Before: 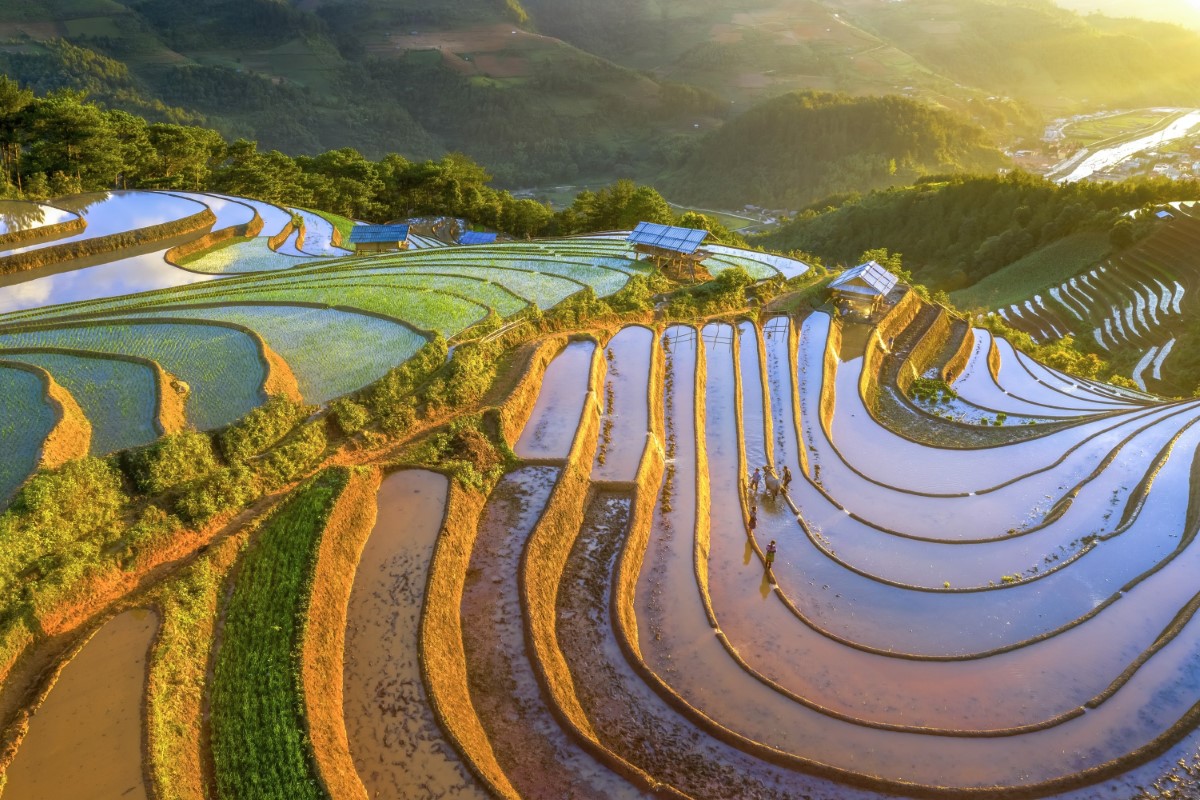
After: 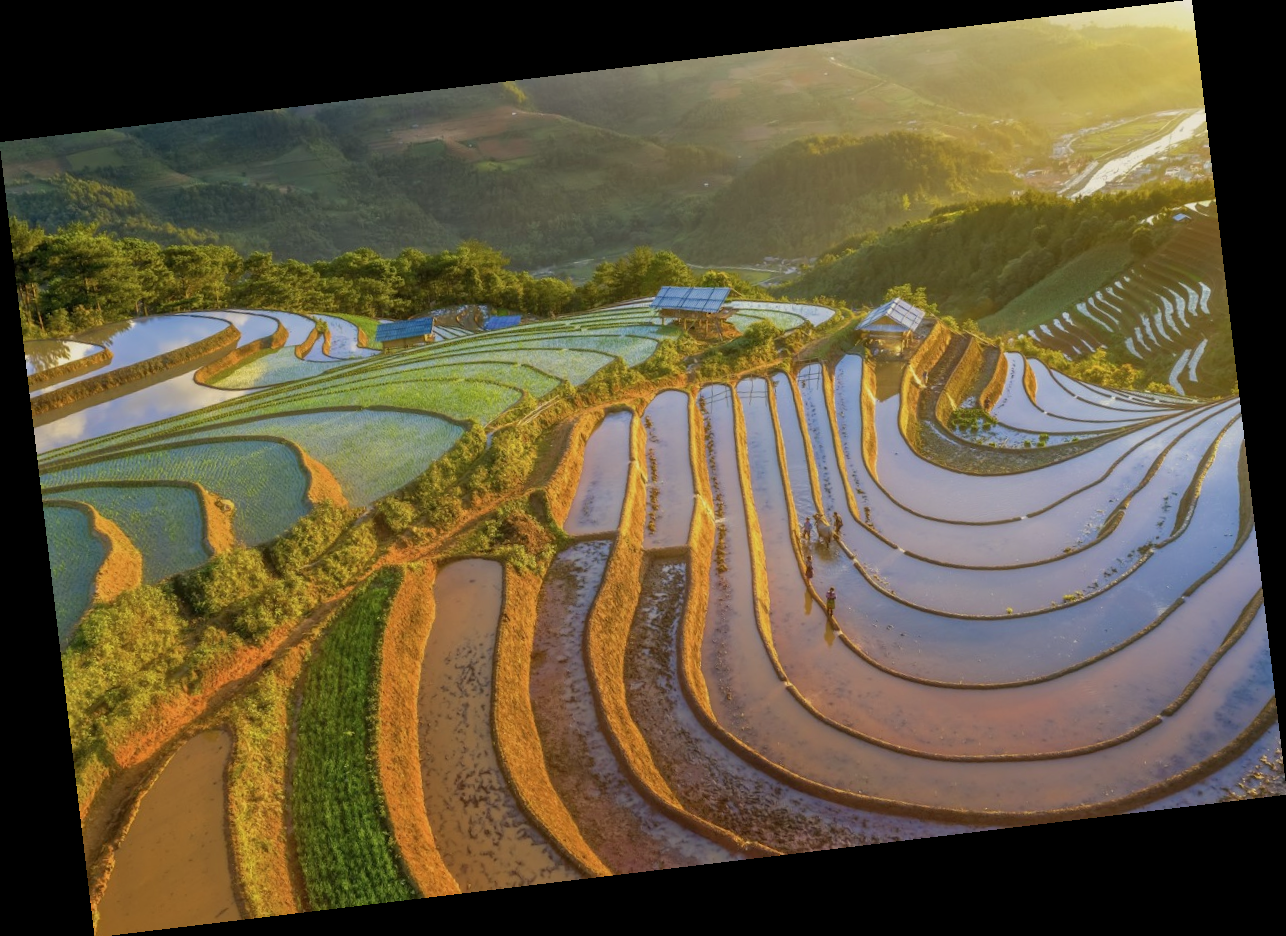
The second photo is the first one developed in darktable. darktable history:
tone equalizer: -8 EV 0.25 EV, -7 EV 0.417 EV, -6 EV 0.417 EV, -5 EV 0.25 EV, -3 EV -0.25 EV, -2 EV -0.417 EV, -1 EV -0.417 EV, +0 EV -0.25 EV, edges refinement/feathering 500, mask exposure compensation -1.57 EV, preserve details guided filter
rotate and perspective: rotation -6.83°, automatic cropping off
color balance: on, module defaults
contrast brightness saturation: saturation -0.05
white balance: red 1.029, blue 0.92
